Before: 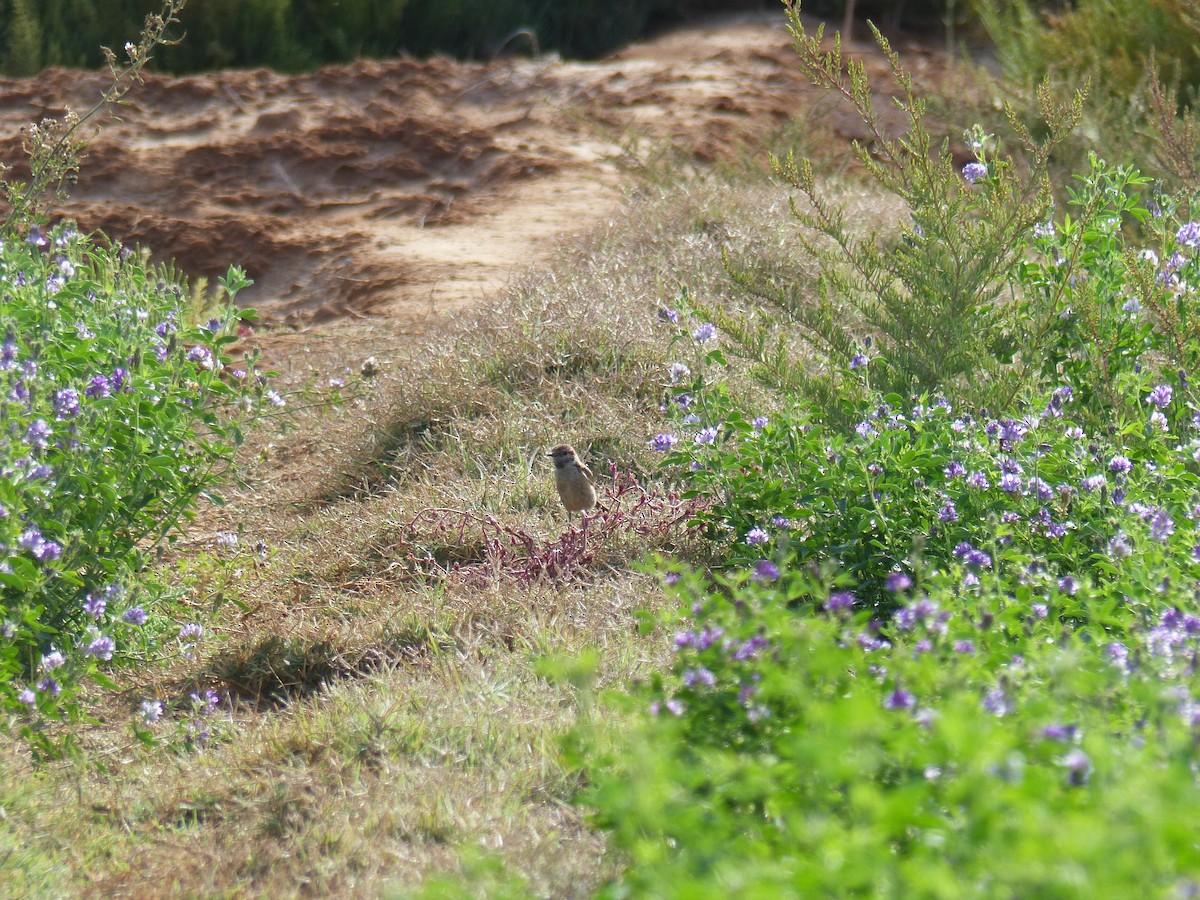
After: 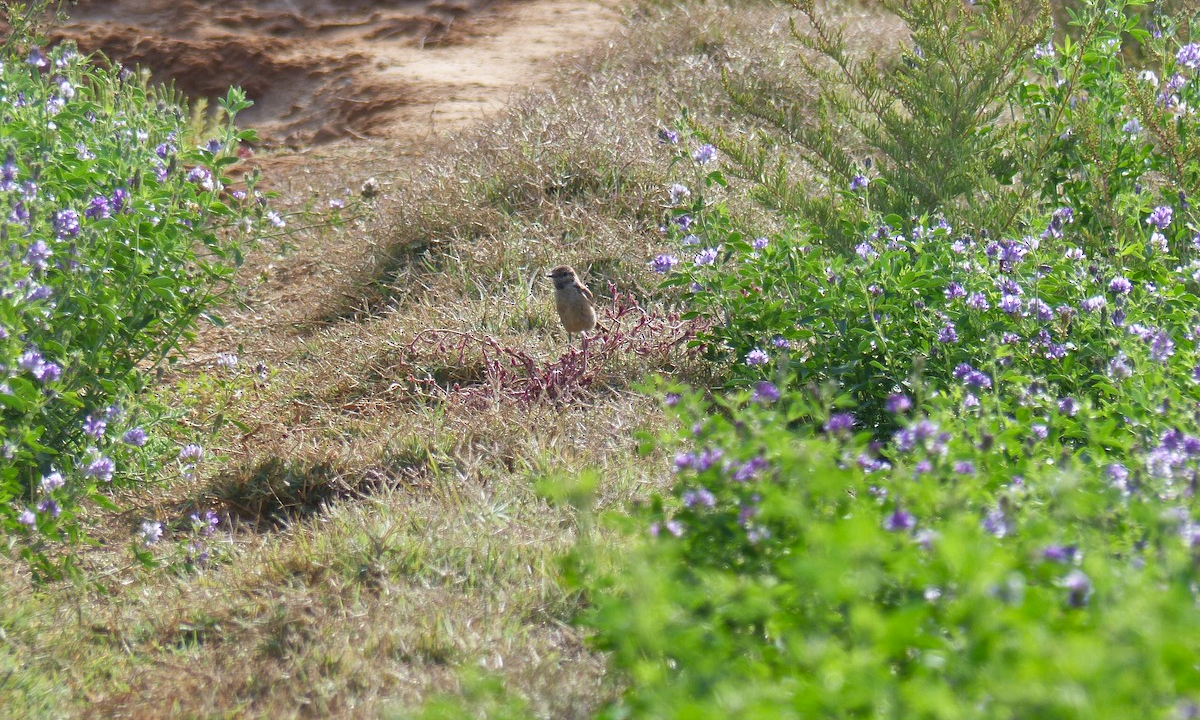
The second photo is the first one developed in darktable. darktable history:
rotate and perspective: automatic cropping off
shadows and highlights: shadows 75, highlights -60.85, soften with gaussian
white balance: red 1.004, blue 1.024
crop and rotate: top 19.998%
